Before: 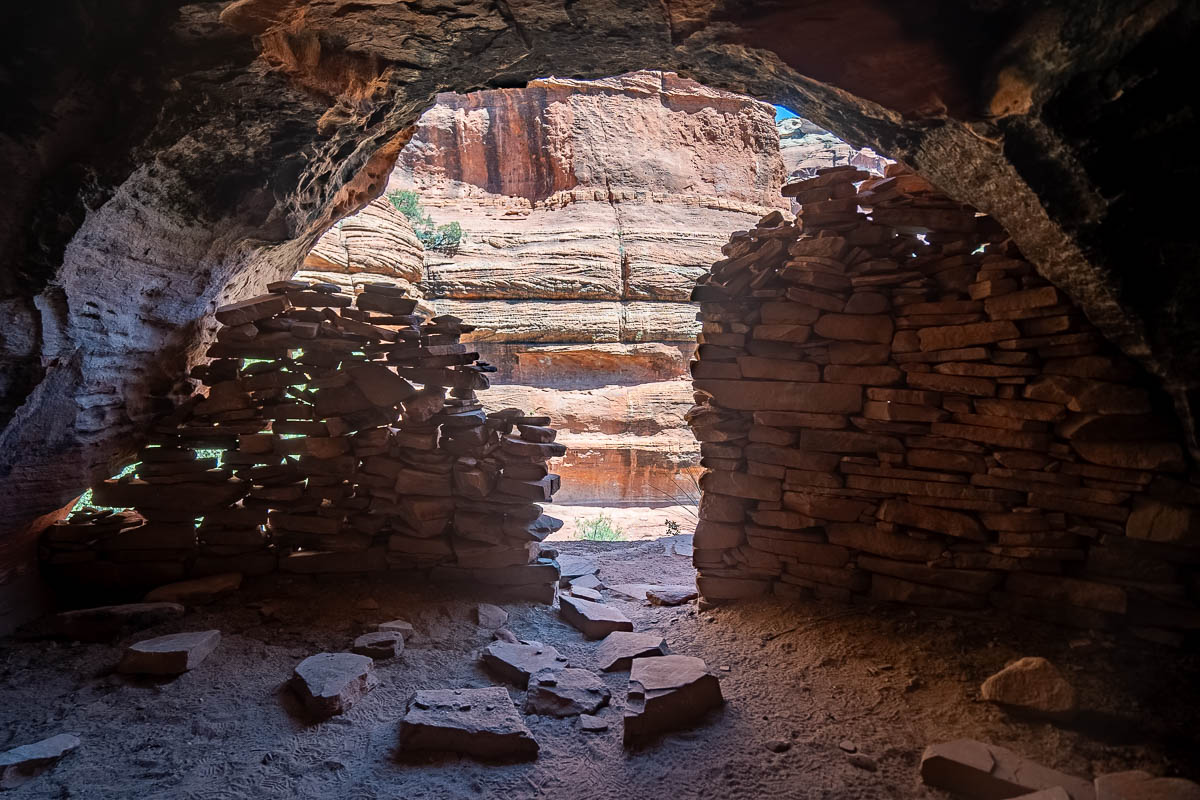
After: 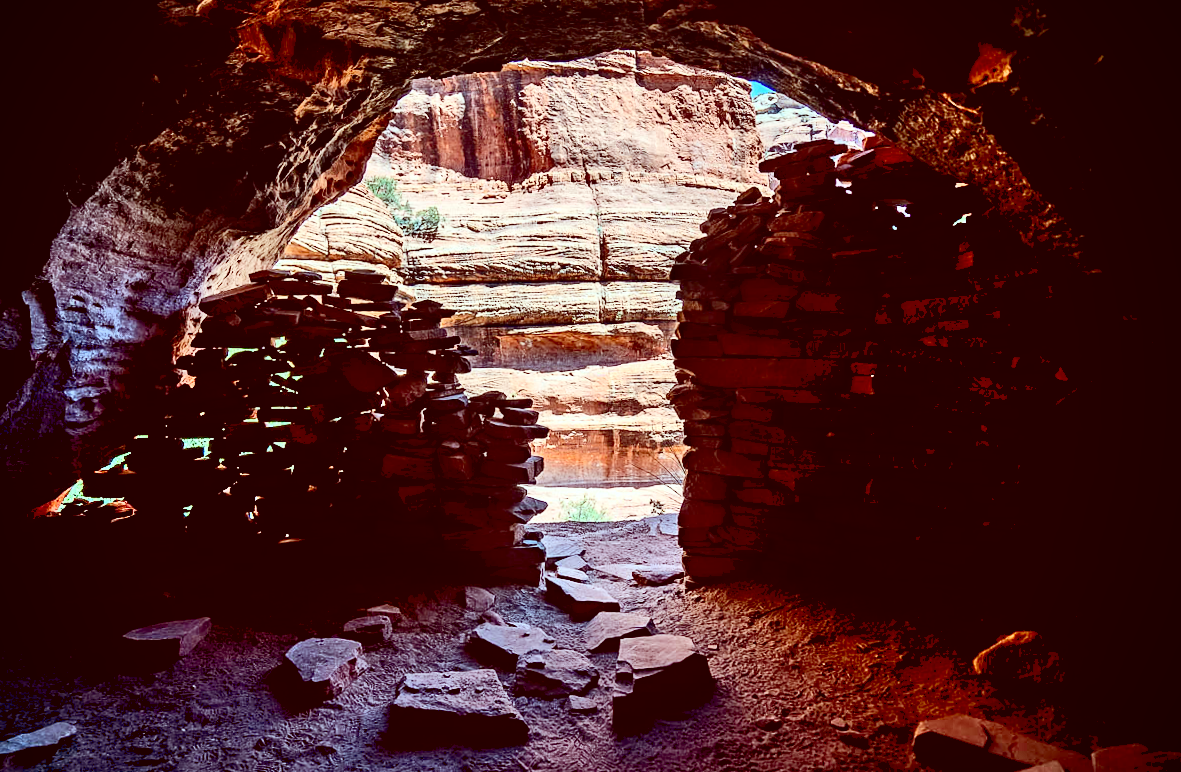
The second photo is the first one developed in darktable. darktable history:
shadows and highlights: soften with gaussian
exposure: black level correction 0.025, exposure 0.182 EV, compensate highlight preservation false
vignetting: fall-off radius 81.94%
contrast brightness saturation: contrast 0.28
crop: bottom 0.071%
color correction: highlights a* -7.23, highlights b* -0.161, shadows a* 20.08, shadows b* 11.73
rotate and perspective: rotation -1.32°, lens shift (horizontal) -0.031, crop left 0.015, crop right 0.985, crop top 0.047, crop bottom 0.982
